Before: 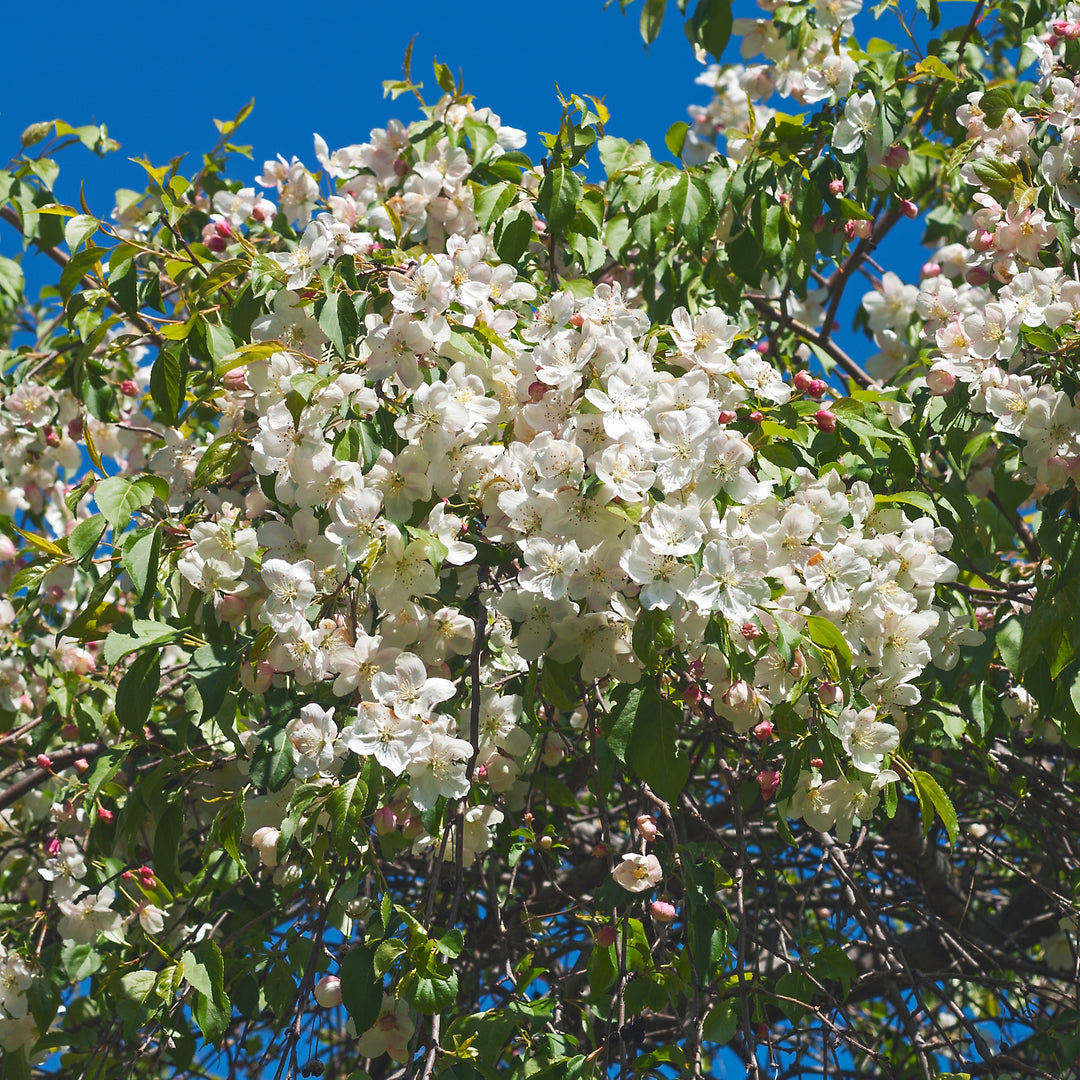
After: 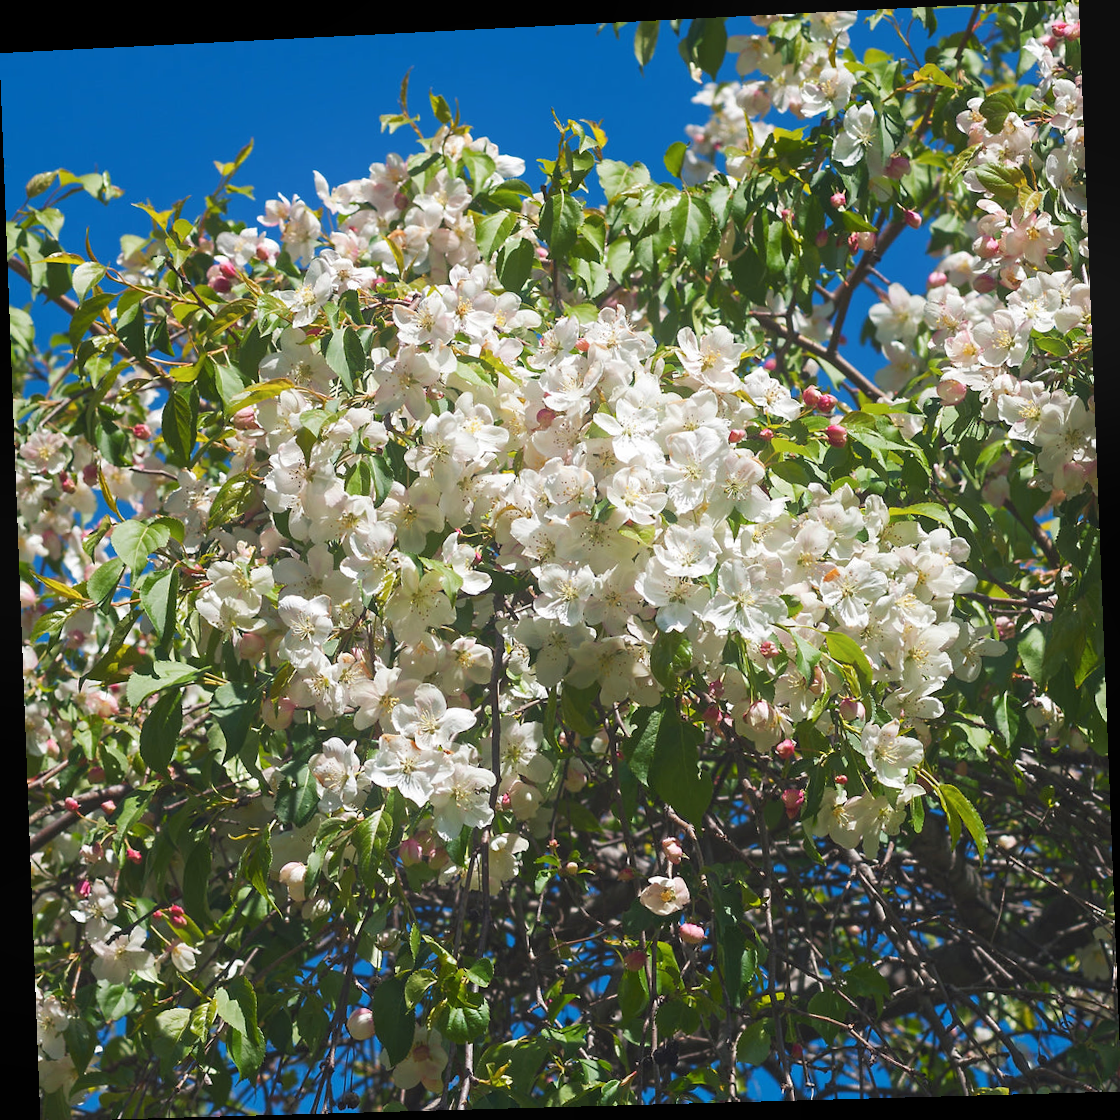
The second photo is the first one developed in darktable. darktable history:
bloom: size 15%, threshold 97%, strength 7%
color balance rgb: on, module defaults
rotate and perspective: rotation -2.22°, lens shift (horizontal) -0.022, automatic cropping off
